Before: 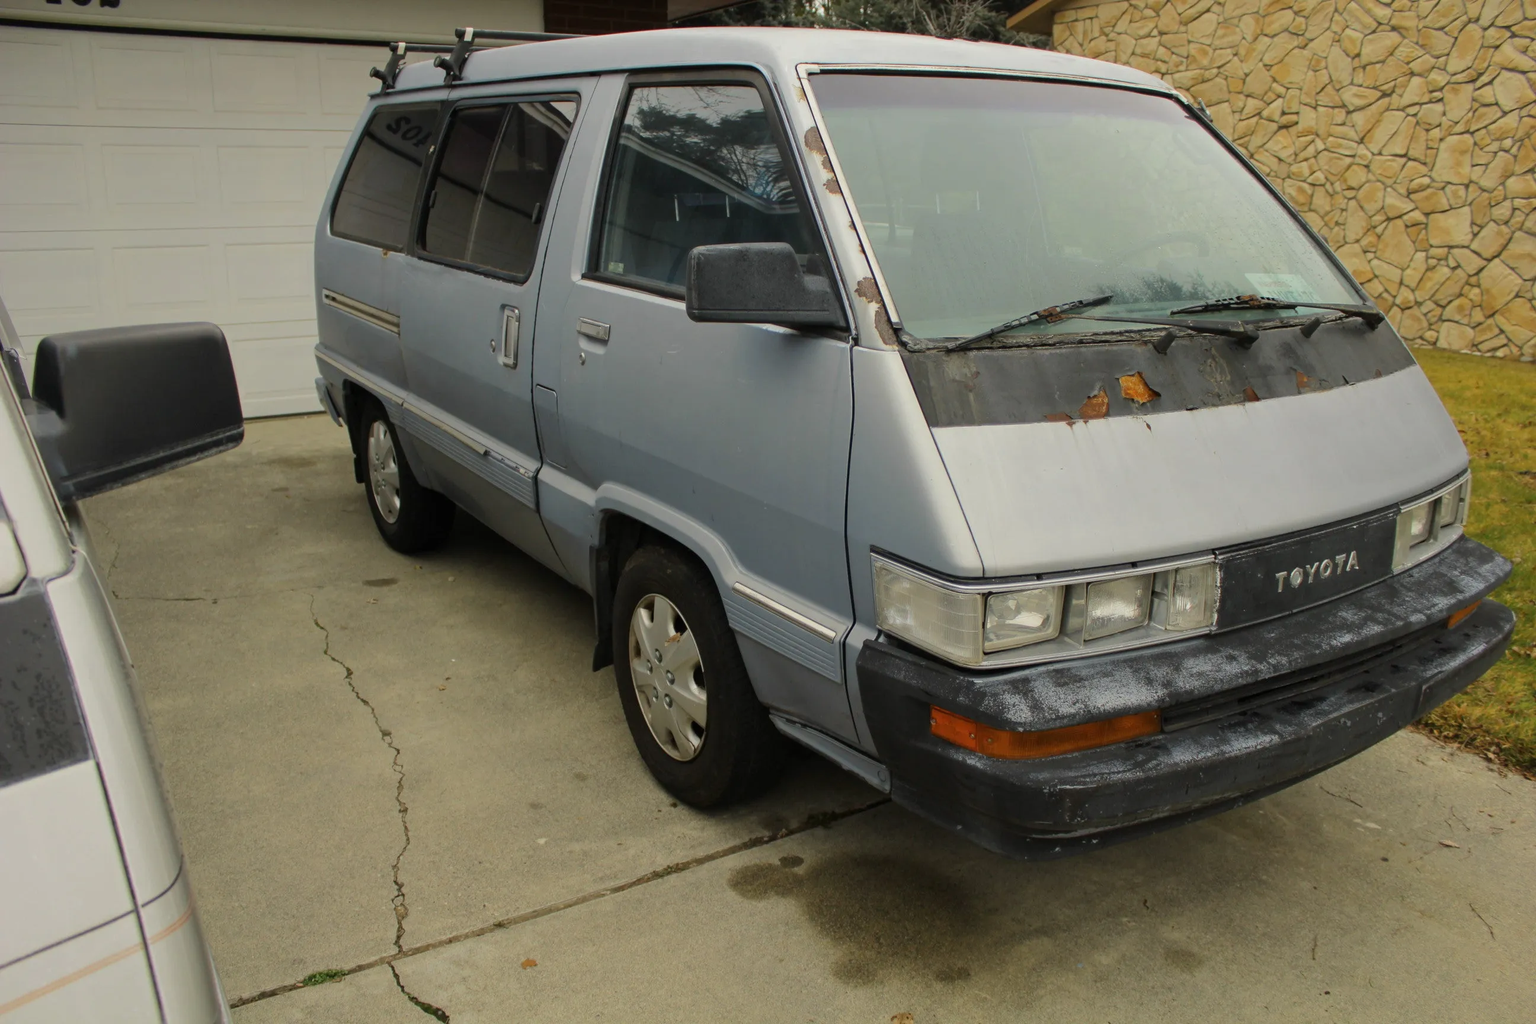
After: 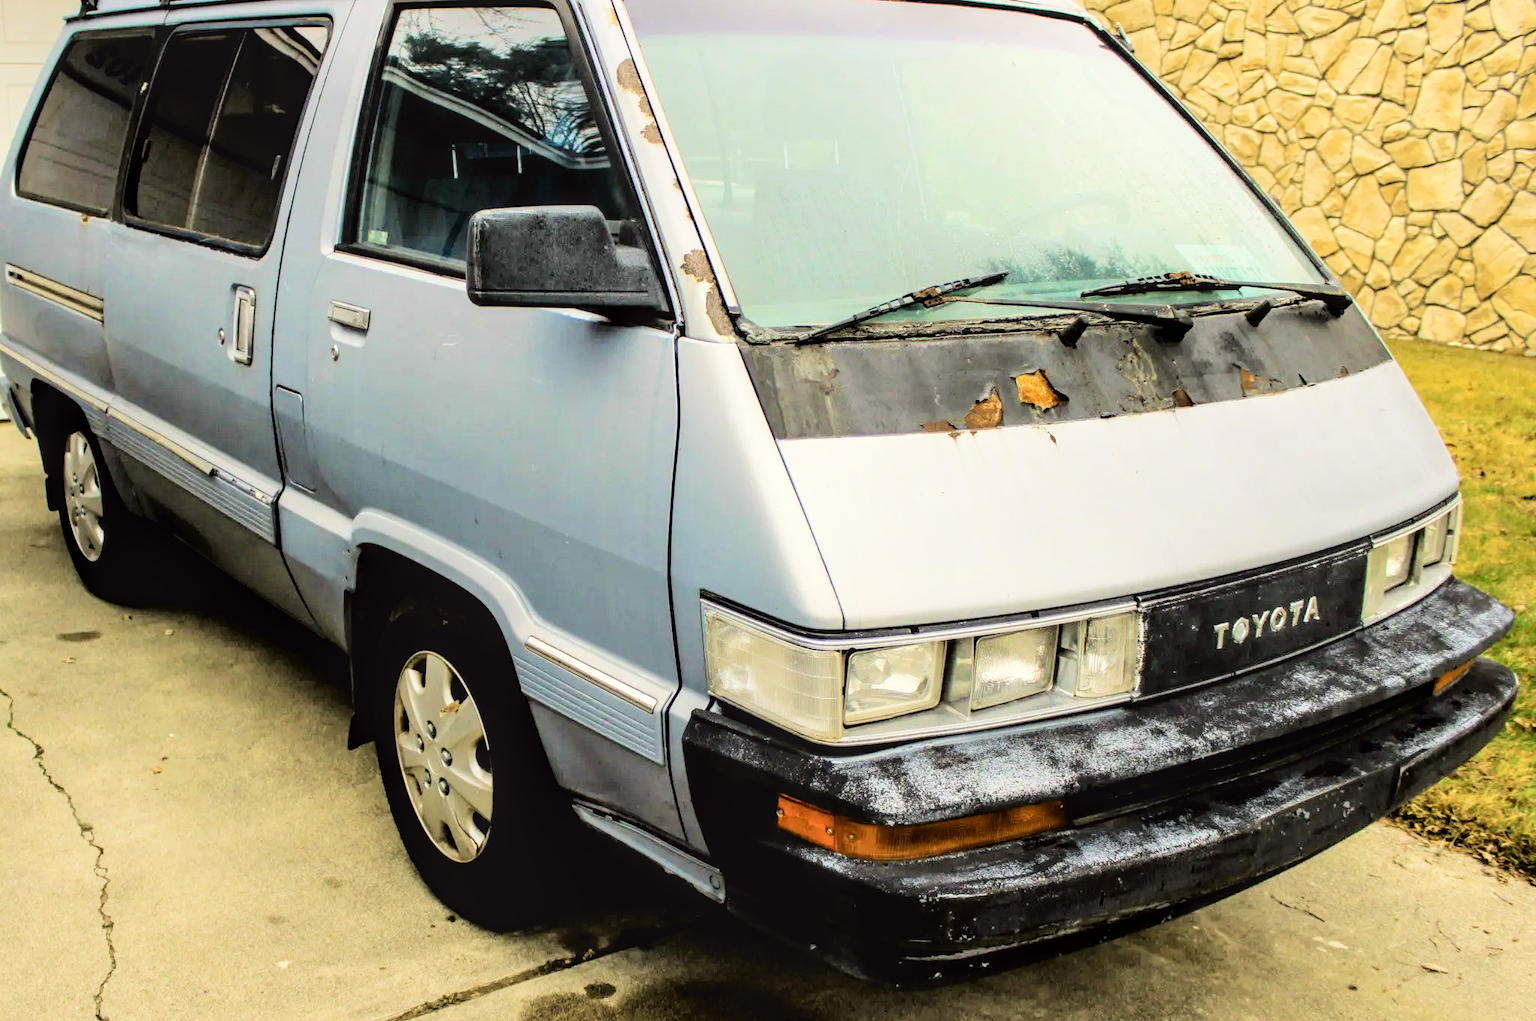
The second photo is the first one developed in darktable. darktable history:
exposure: exposure 0.661 EV, compensate highlight preservation false
rgb levels: levels [[0.01, 0.419, 0.839], [0, 0.5, 1], [0, 0.5, 1]]
local contrast: detail 130%
tone curve: curves: ch0 [(0, 0.023) (0.087, 0.065) (0.184, 0.168) (0.45, 0.54) (0.57, 0.683) (0.722, 0.825) (0.877, 0.948) (1, 1)]; ch1 [(0, 0) (0.388, 0.369) (0.45, 0.43) (0.505, 0.509) (0.534, 0.528) (0.657, 0.655) (1, 1)]; ch2 [(0, 0) (0.314, 0.223) (0.427, 0.405) (0.5, 0.5) (0.55, 0.566) (0.625, 0.657) (1, 1)], color space Lab, independent channels, preserve colors none
crop and rotate: left 20.74%, top 7.912%, right 0.375%, bottom 13.378%
filmic rgb: black relative exposure -5 EV, white relative exposure 3.5 EV, hardness 3.19, contrast 1.2, highlights saturation mix -50%
velvia: on, module defaults
